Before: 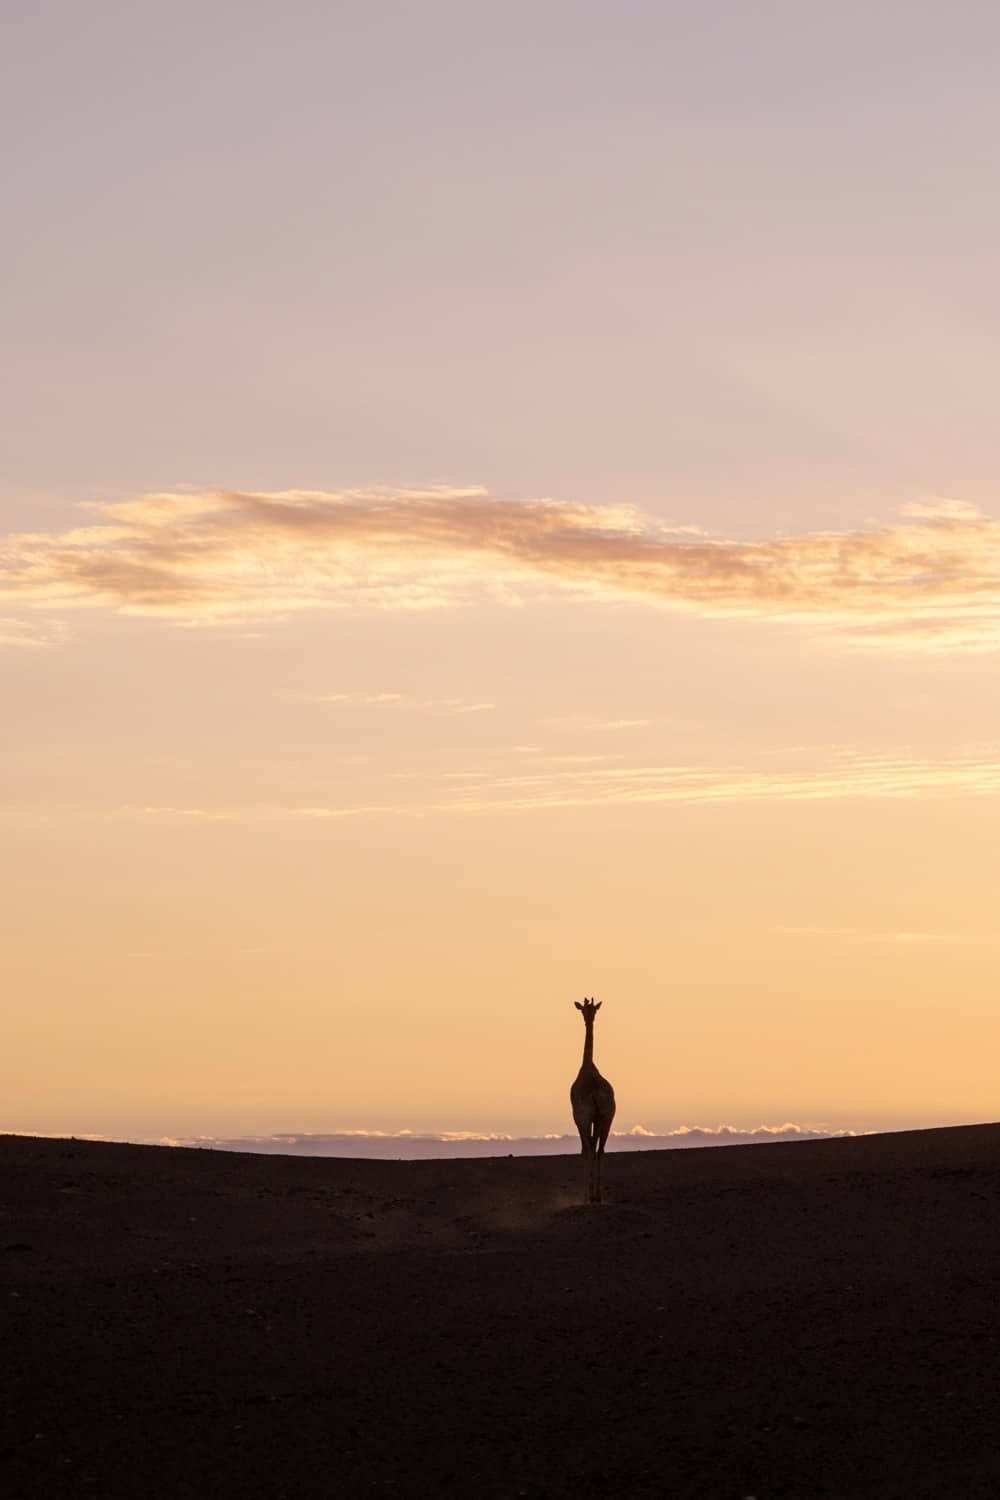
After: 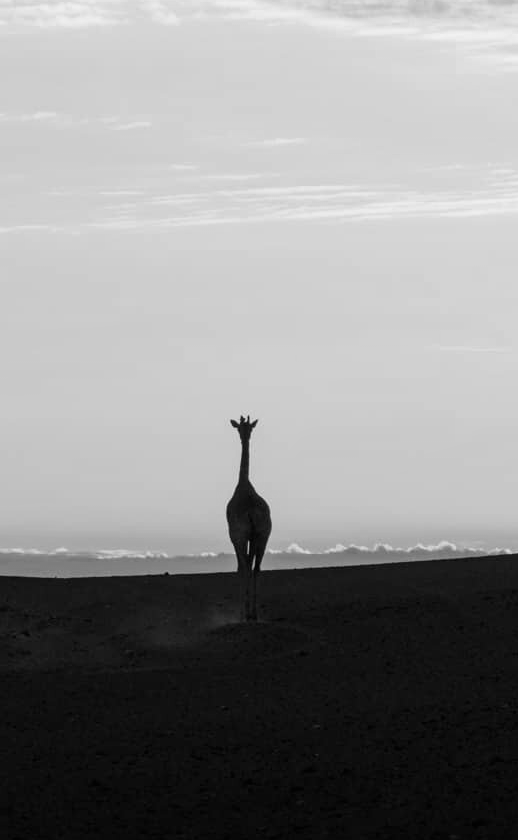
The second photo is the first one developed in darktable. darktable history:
crop: left 34.479%, top 38.822%, right 13.718%, bottom 5.172%
monochrome: on, module defaults
